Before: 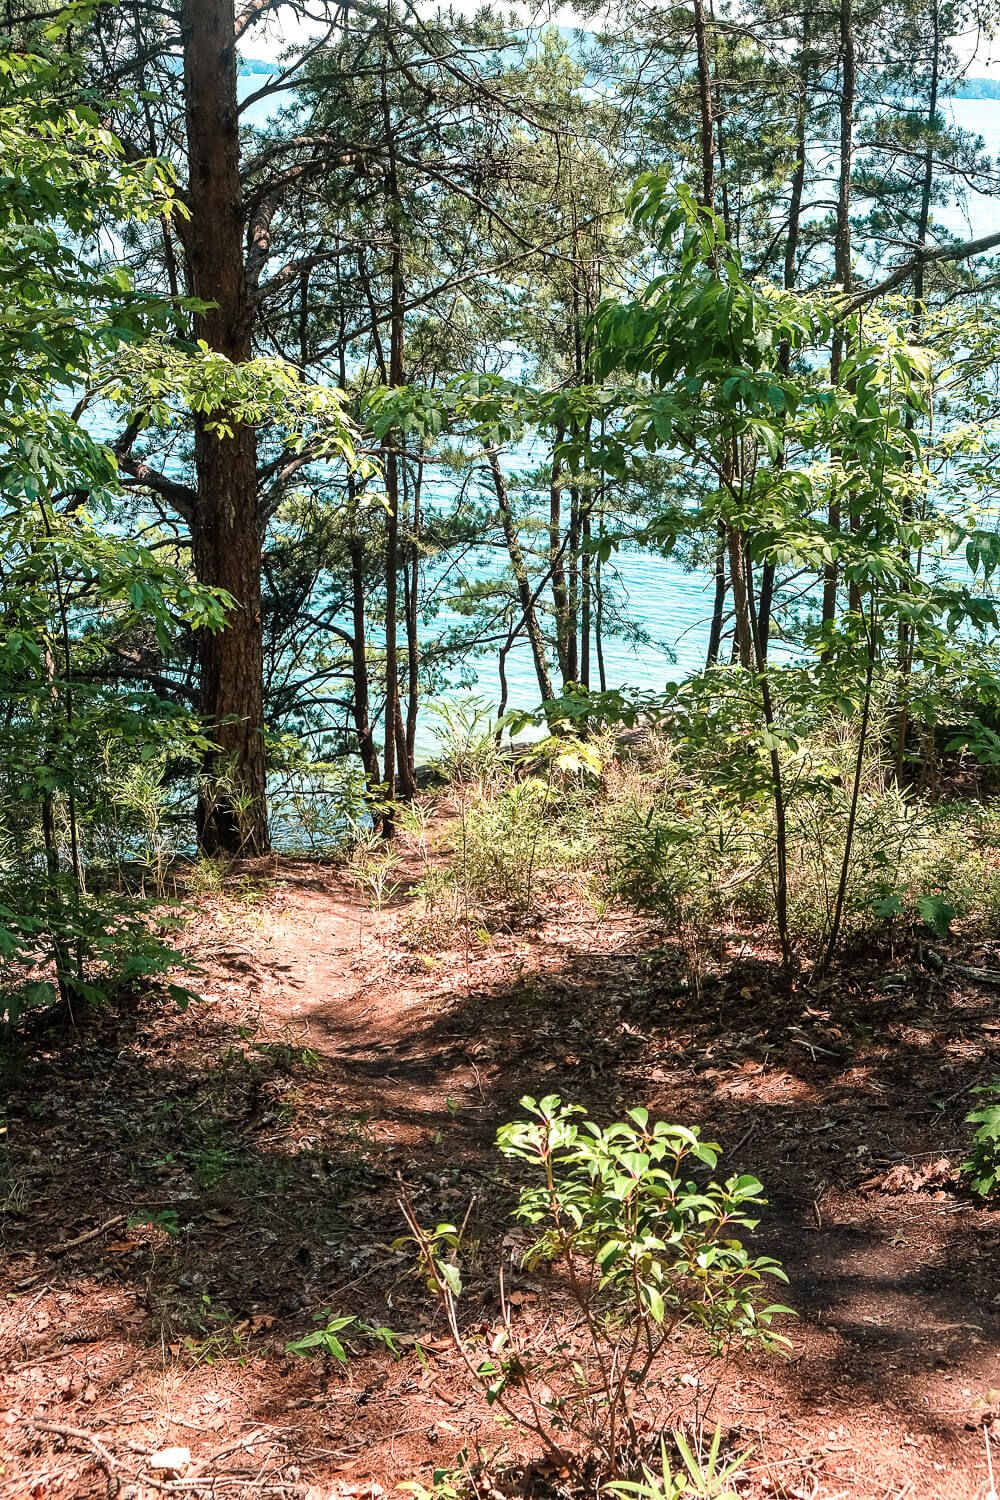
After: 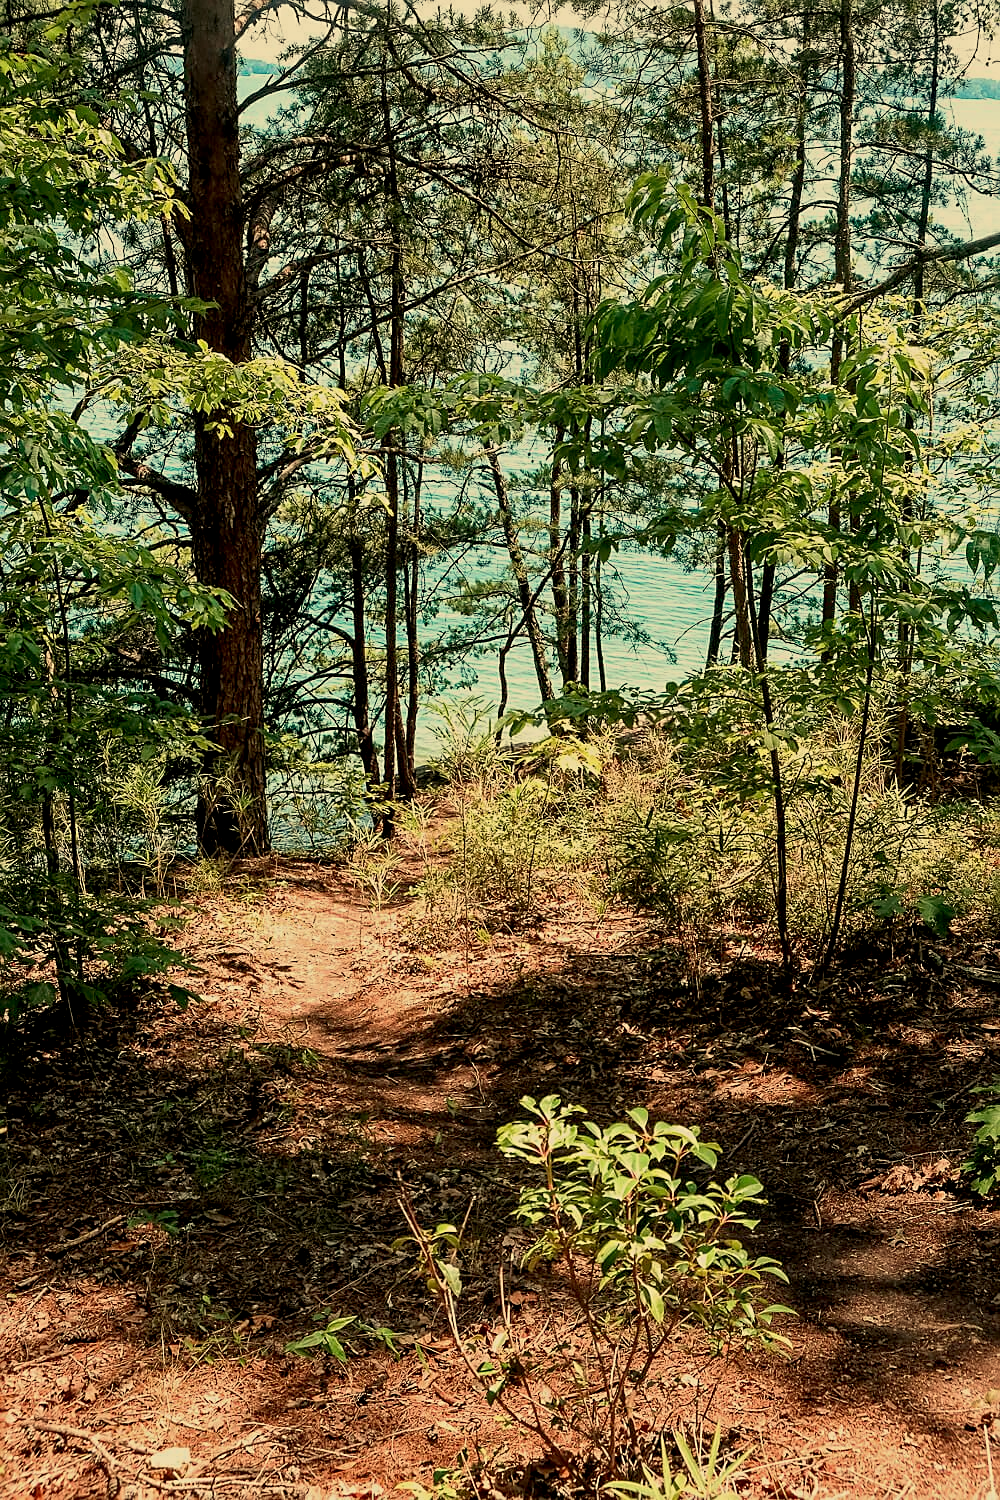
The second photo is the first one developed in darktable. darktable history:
exposure: black level correction 0.011, exposure -0.478 EV, compensate highlight preservation false
white balance: red 1.08, blue 0.791
sharpen: radius 1.864, amount 0.398, threshold 1.271
